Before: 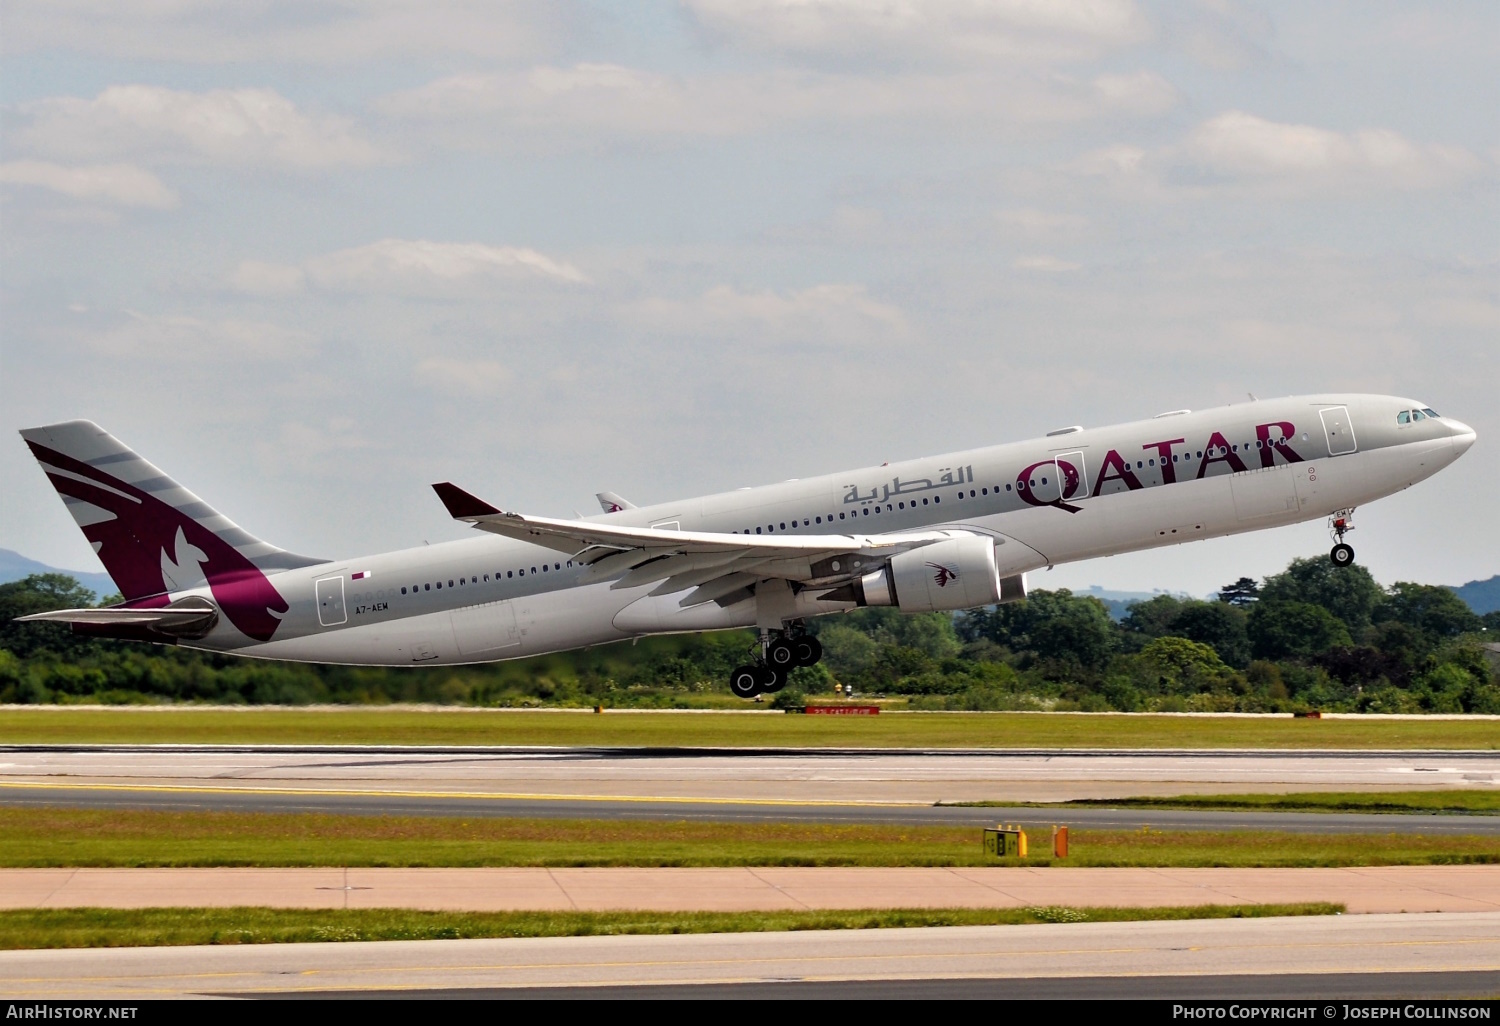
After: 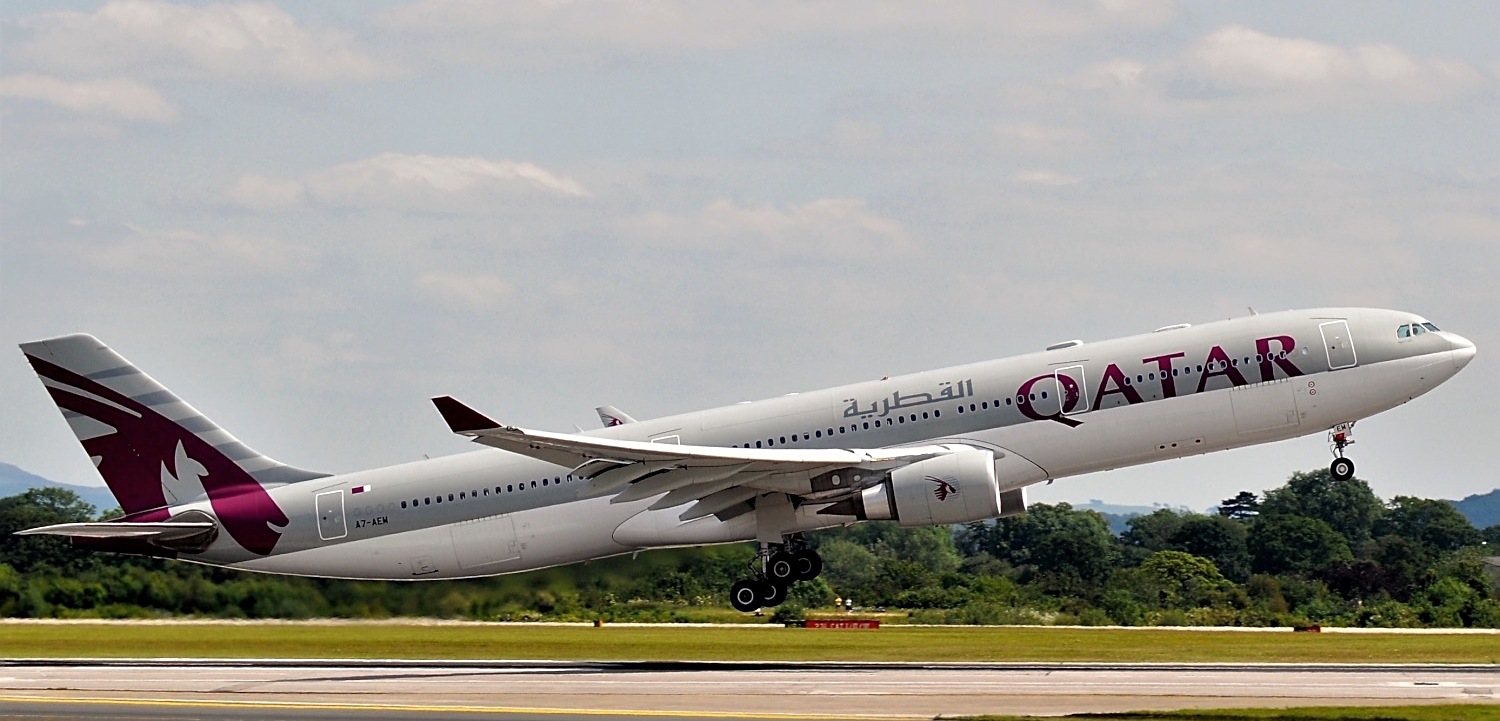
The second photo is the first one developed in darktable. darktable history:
local contrast: mode bilateral grid, contrast 11, coarseness 25, detail 111%, midtone range 0.2
sharpen: on, module defaults
crop and rotate: top 8.472%, bottom 21.224%
